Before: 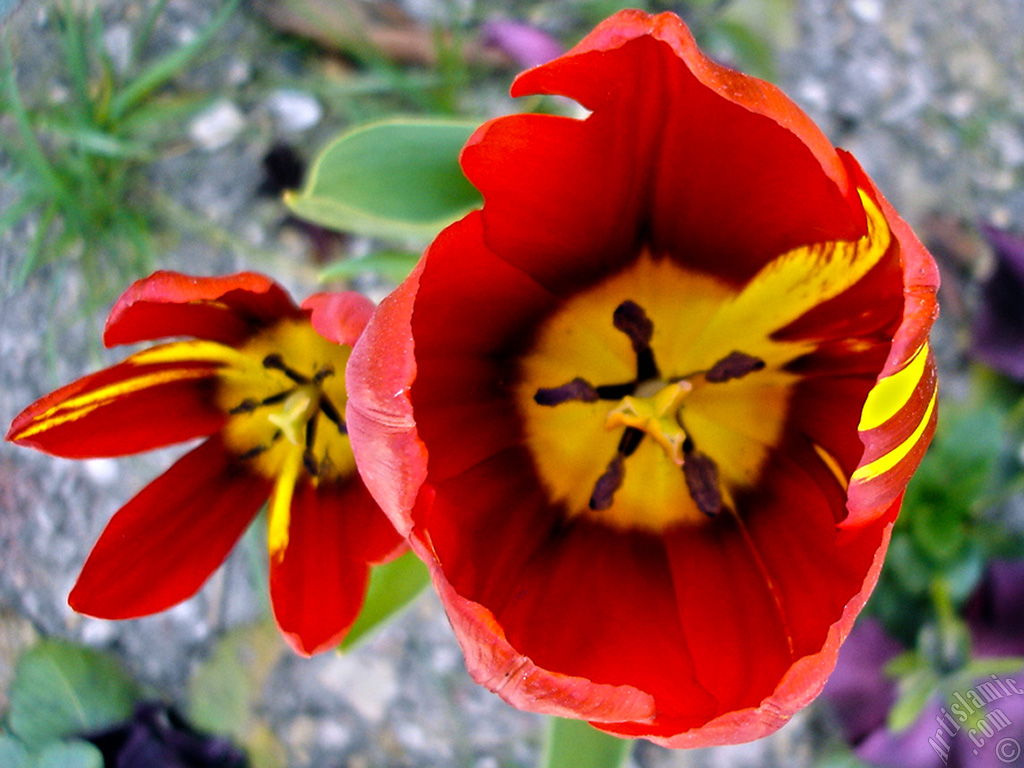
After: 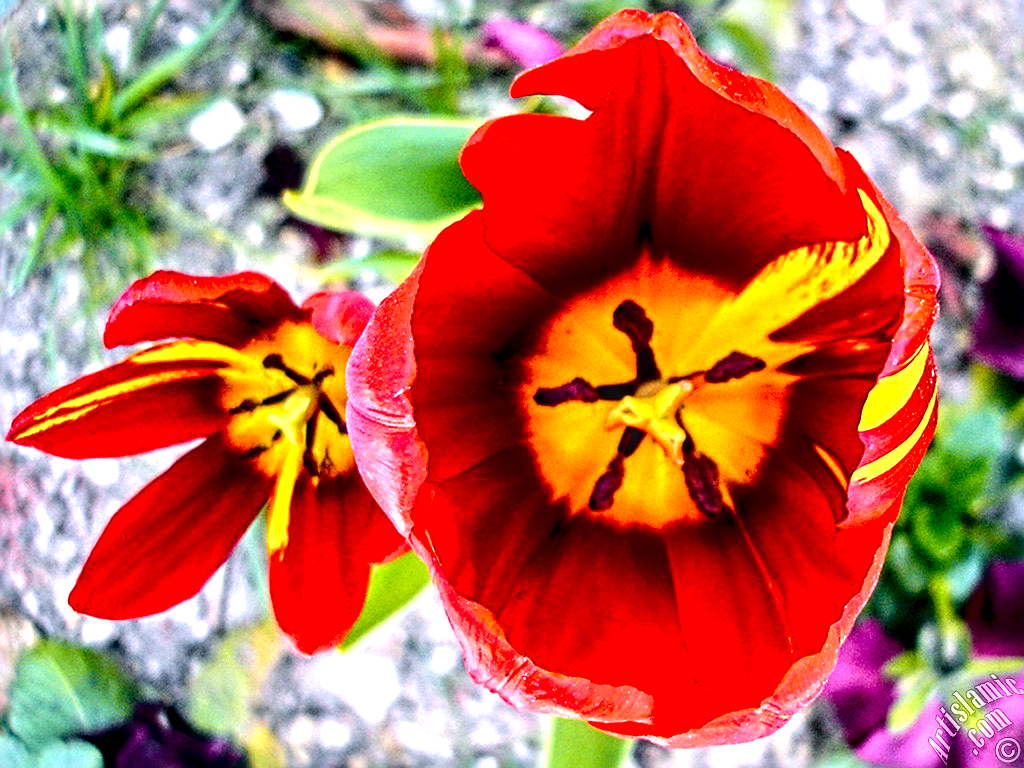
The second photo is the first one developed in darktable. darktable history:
exposure: black level correction 0, exposure 0.893 EV, compensate highlight preservation false
local contrast: highlights 79%, shadows 56%, detail 173%, midtone range 0.432
sharpen: radius 3.966
tone curve: curves: ch0 [(0, 0) (0.106, 0.026) (0.275, 0.155) (0.392, 0.314) (0.513, 0.481) (0.657, 0.667) (1, 1)]; ch1 [(0, 0) (0.5, 0.511) (0.536, 0.579) (0.587, 0.69) (1, 1)]; ch2 [(0, 0) (0.5, 0.5) (0.55, 0.552) (0.625, 0.699) (1, 1)], color space Lab, independent channels, preserve colors none
